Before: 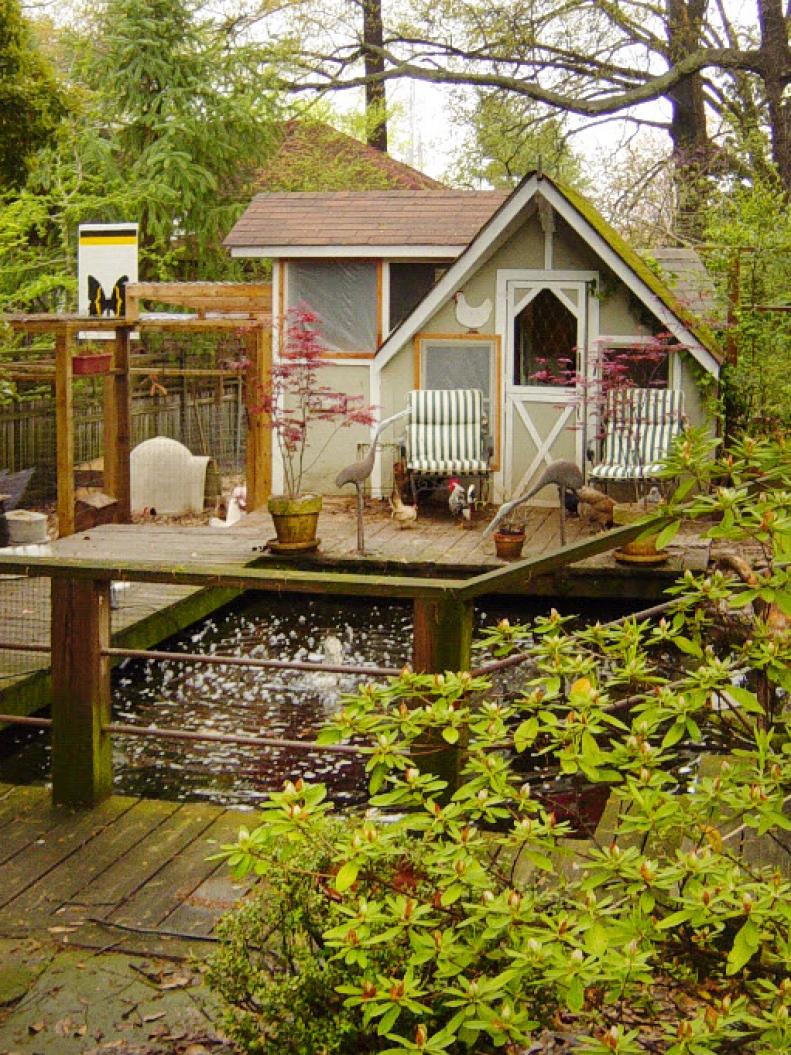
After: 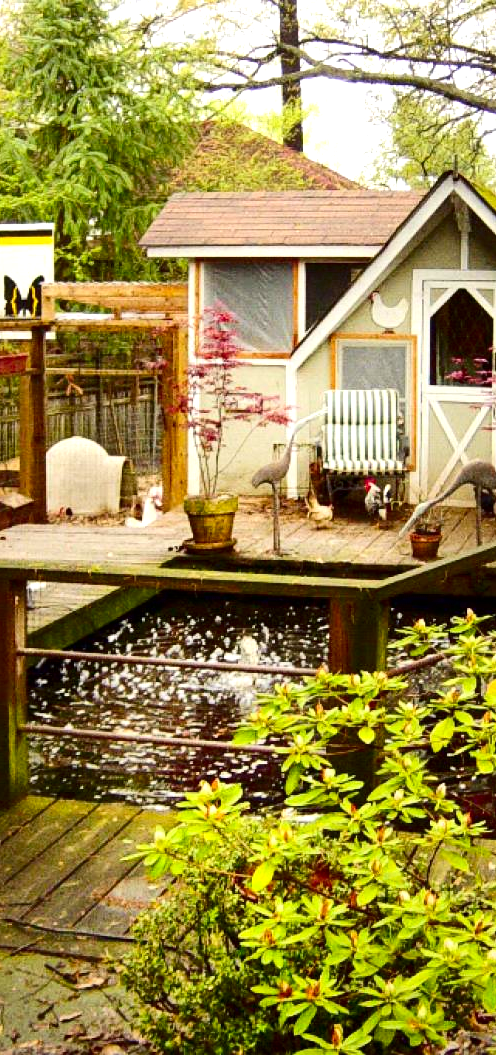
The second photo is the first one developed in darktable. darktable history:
crop: left 10.644%, right 26.528%
contrast brightness saturation: contrast 0.2, brightness -0.11, saturation 0.1
exposure: black level correction 0.001, exposure 0.675 EV, compensate highlight preservation false
